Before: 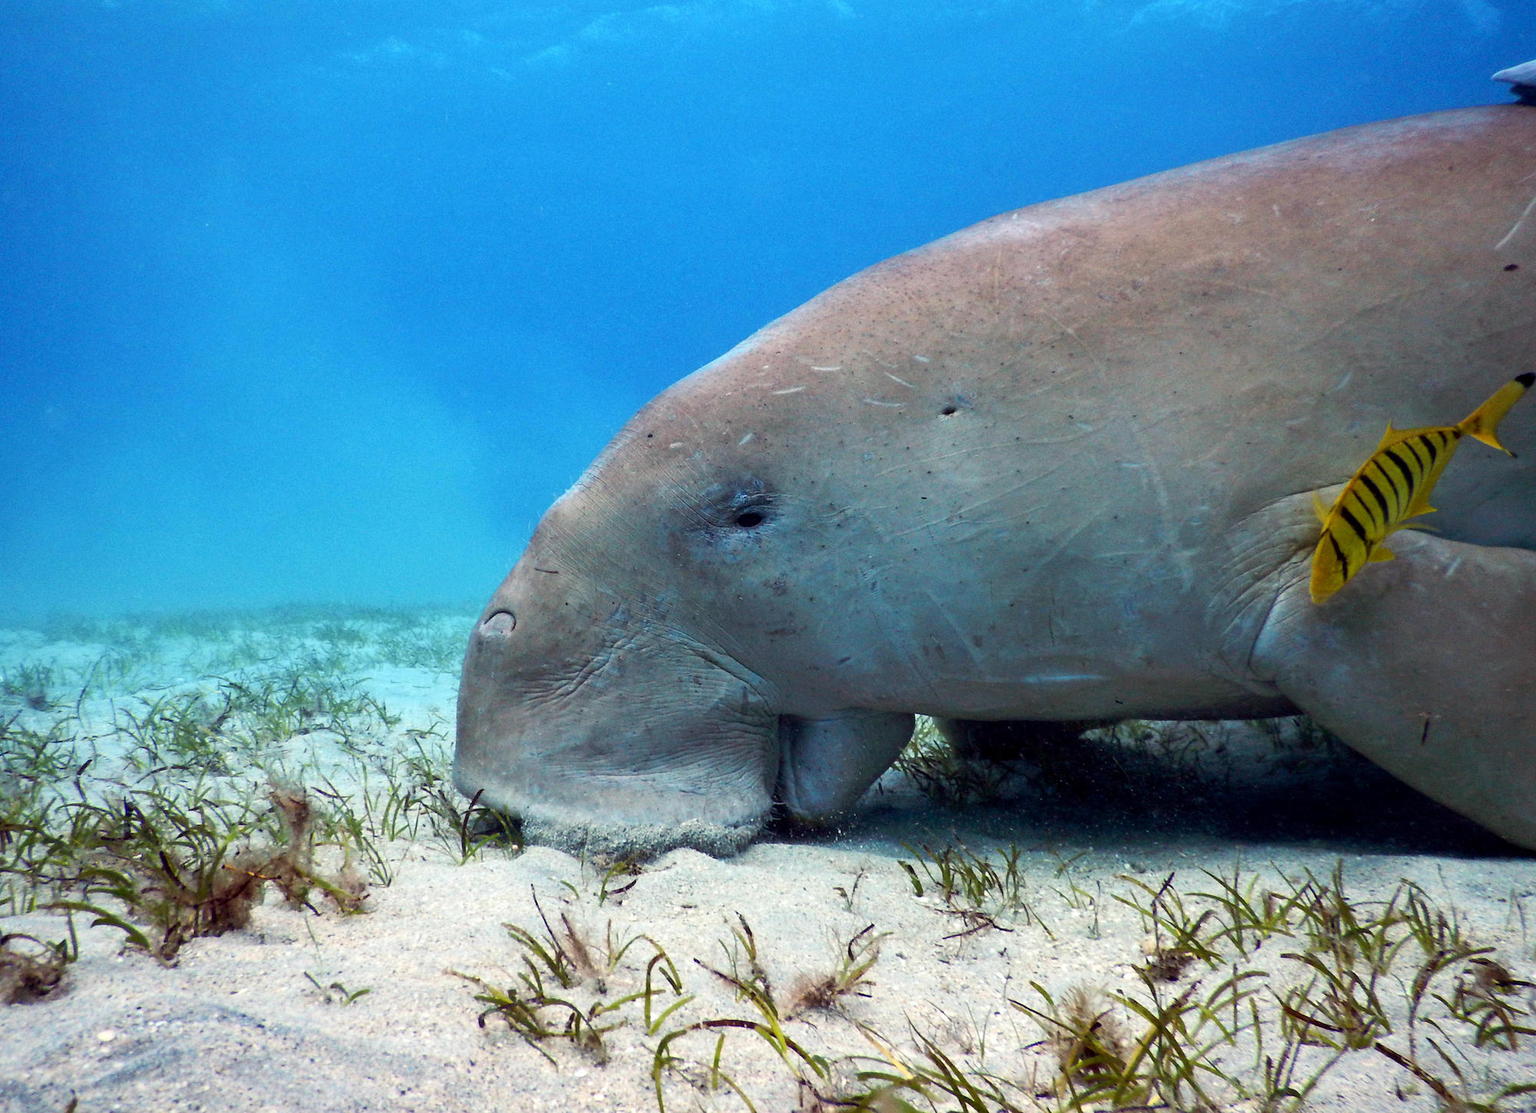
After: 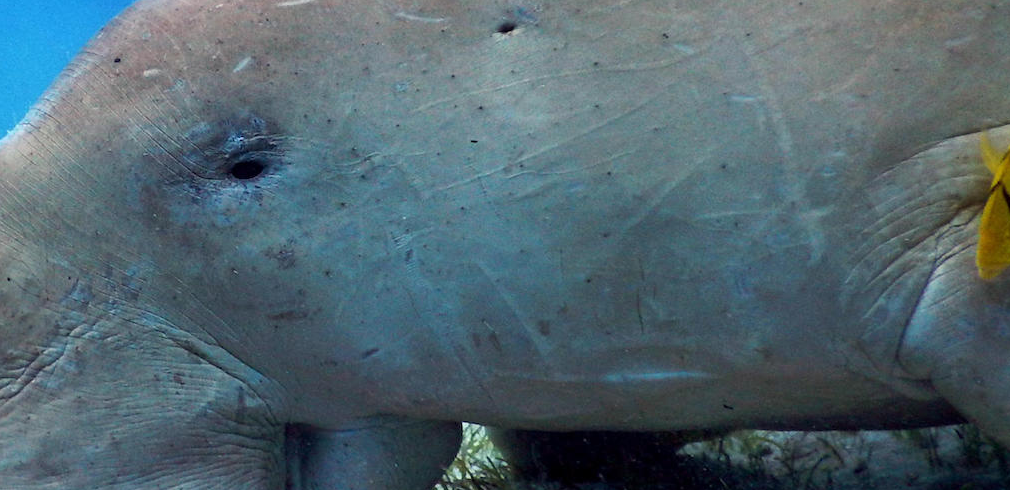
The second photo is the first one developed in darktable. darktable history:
crop: left 36.468%, top 34.998%, right 12.991%, bottom 31.183%
